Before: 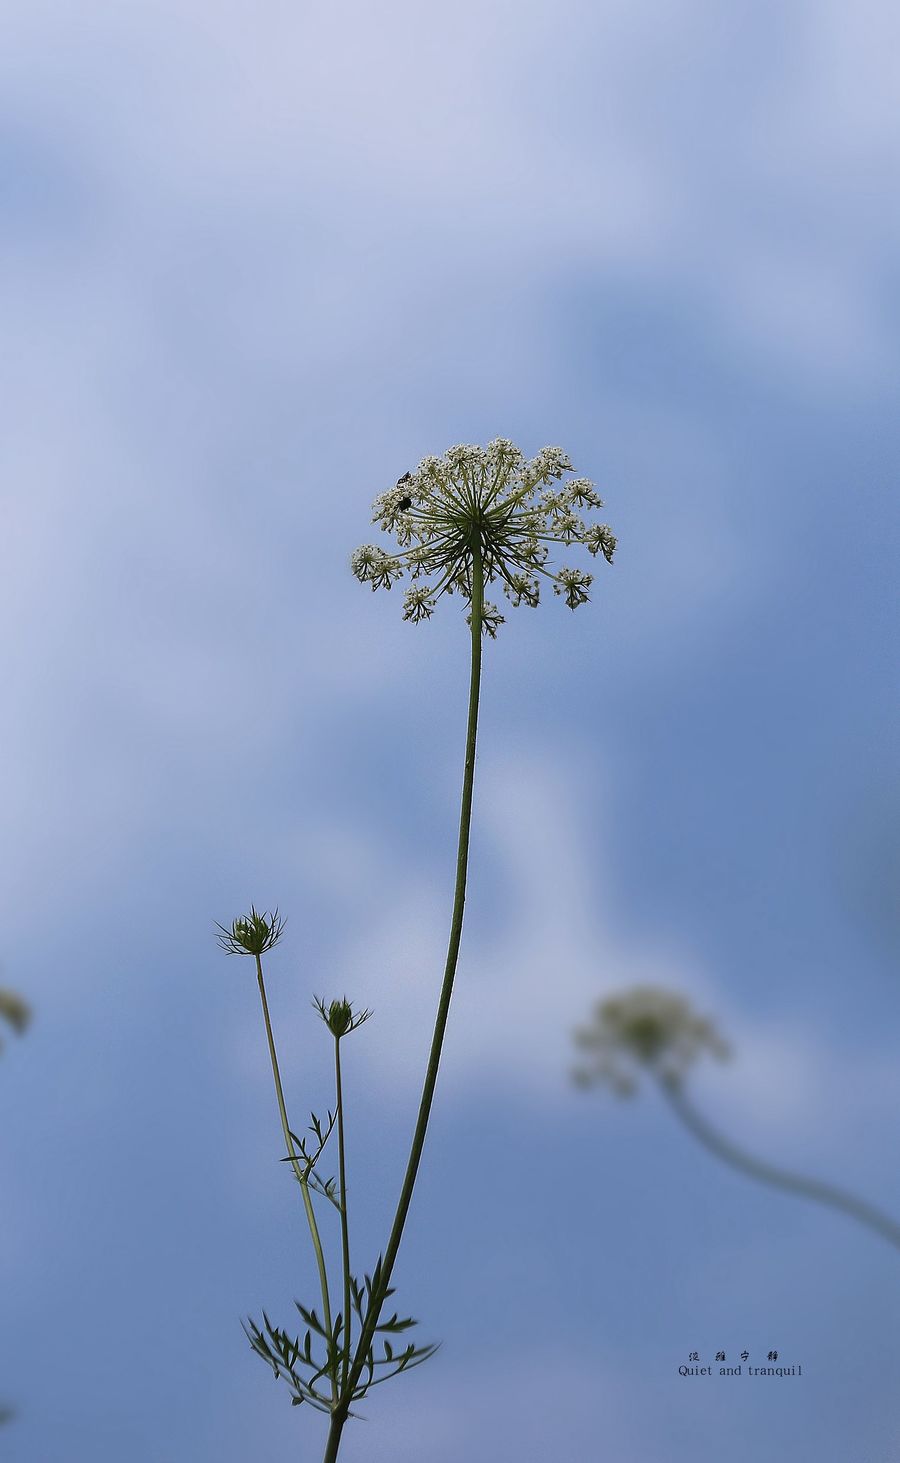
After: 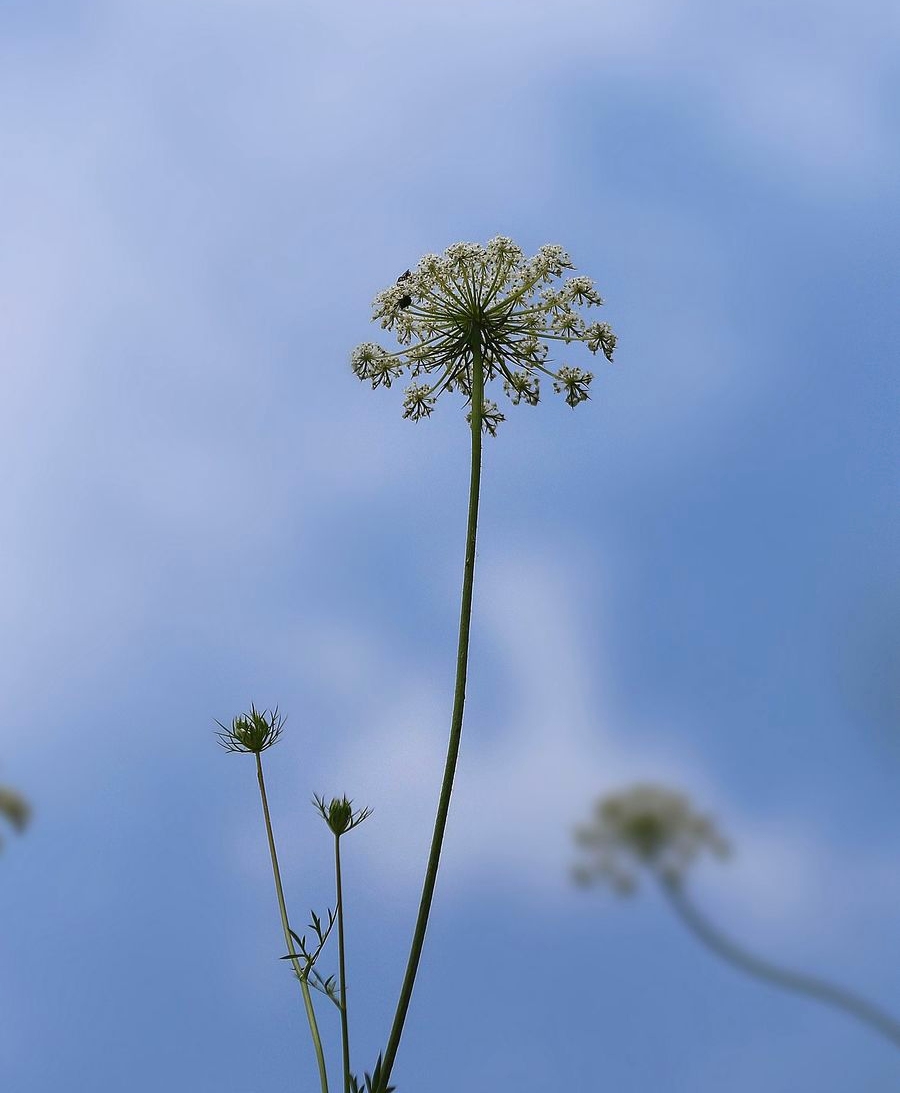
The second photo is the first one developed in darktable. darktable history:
crop: top 13.869%, bottom 11.401%
contrast brightness saturation: contrast 0.043, saturation 0.161
